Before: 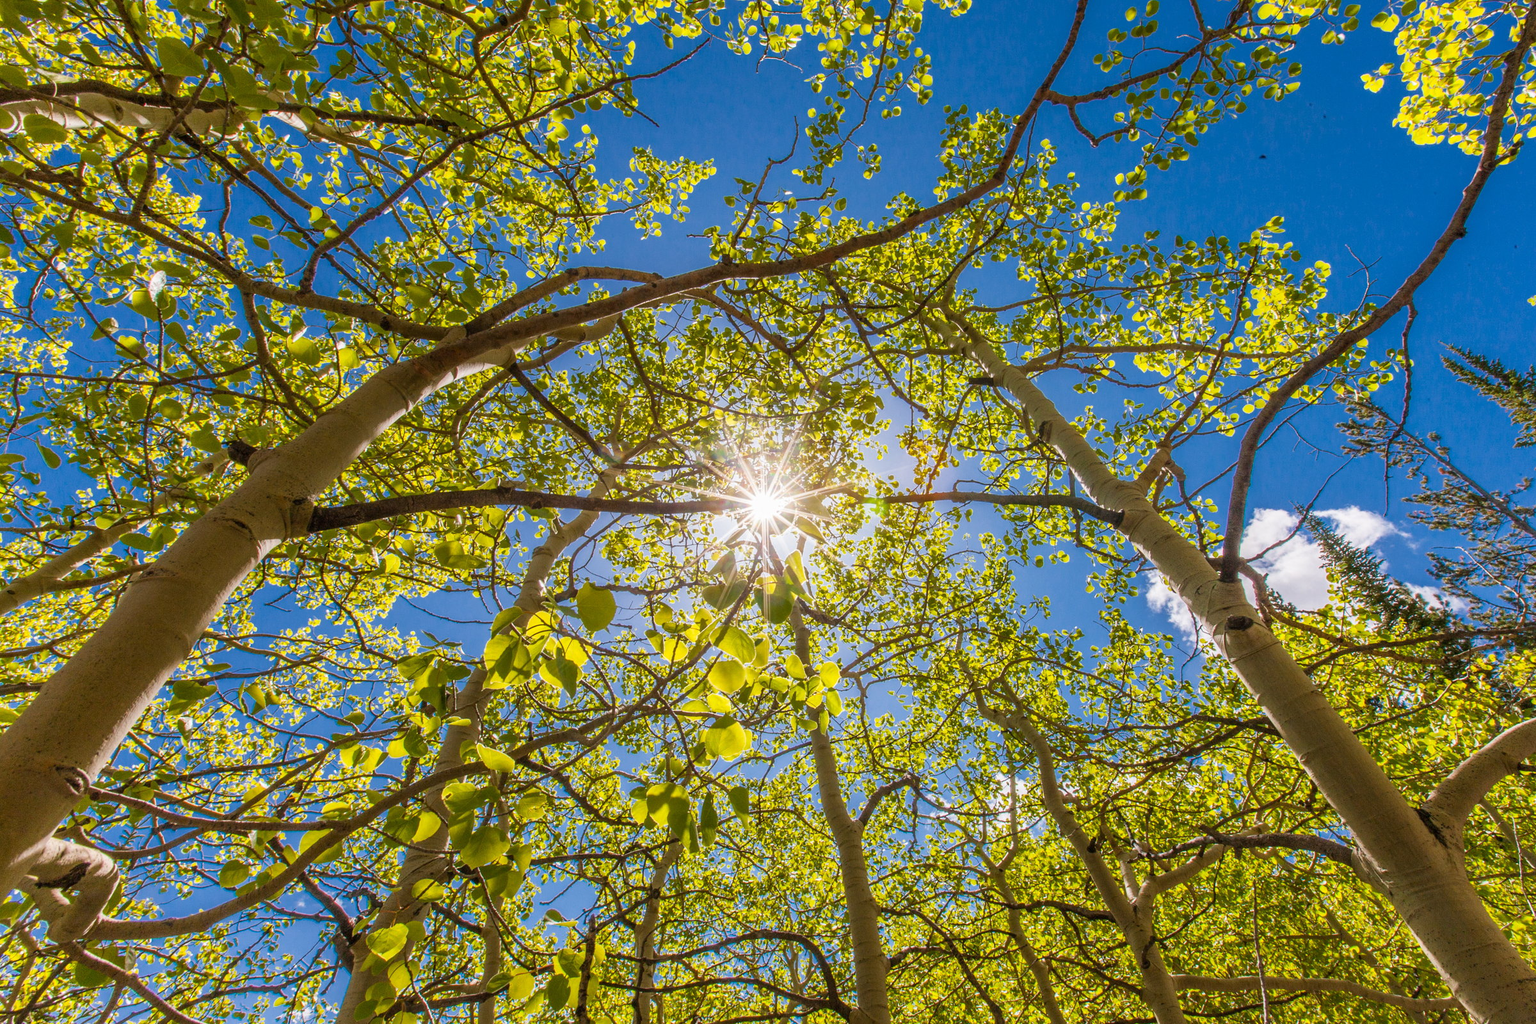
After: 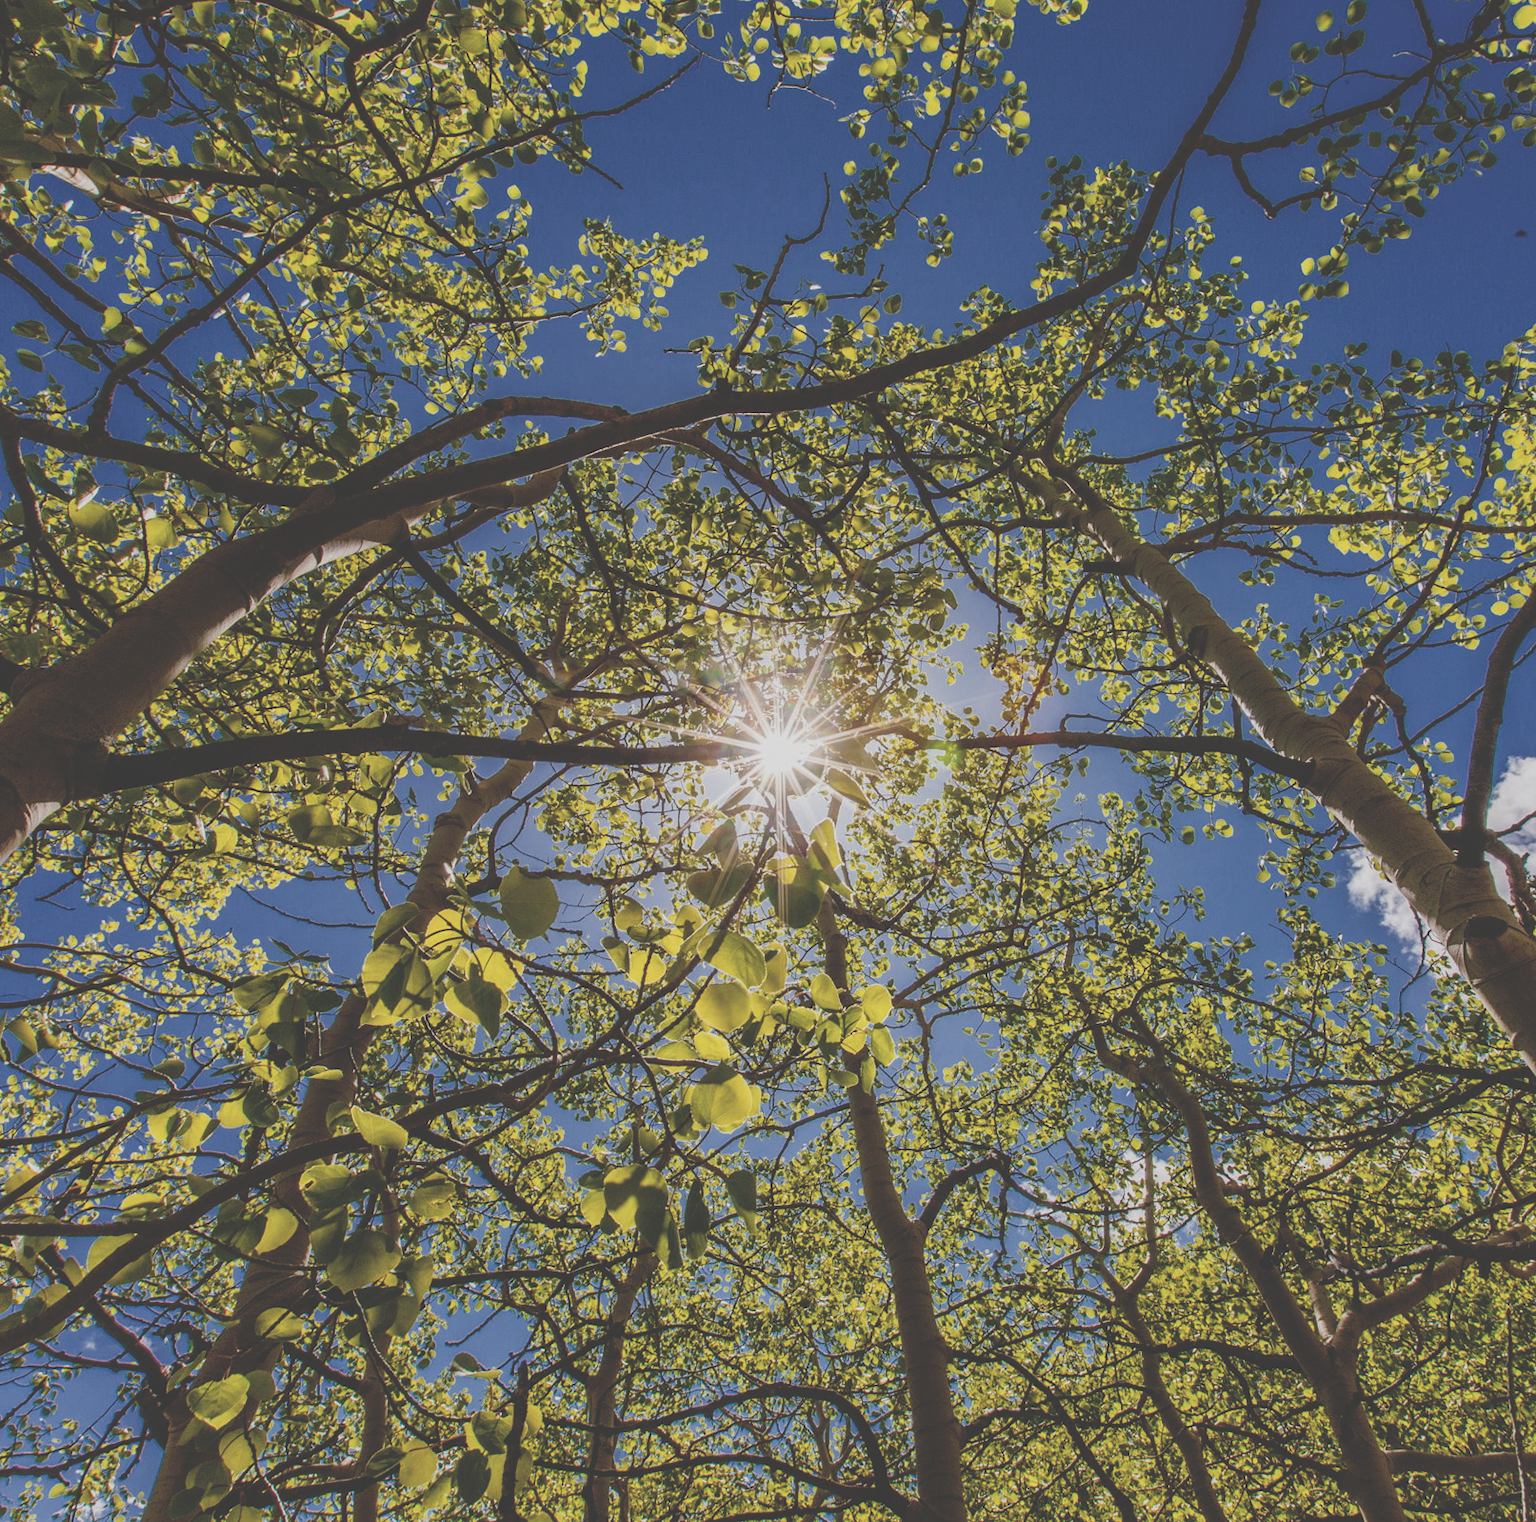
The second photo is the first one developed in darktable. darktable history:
contrast brightness saturation: contrast -0.25, saturation -0.424
crop and rotate: left 15.692%, right 17.085%
base curve: curves: ch0 [(0, 0.02) (0.083, 0.036) (1, 1)], preserve colors none
